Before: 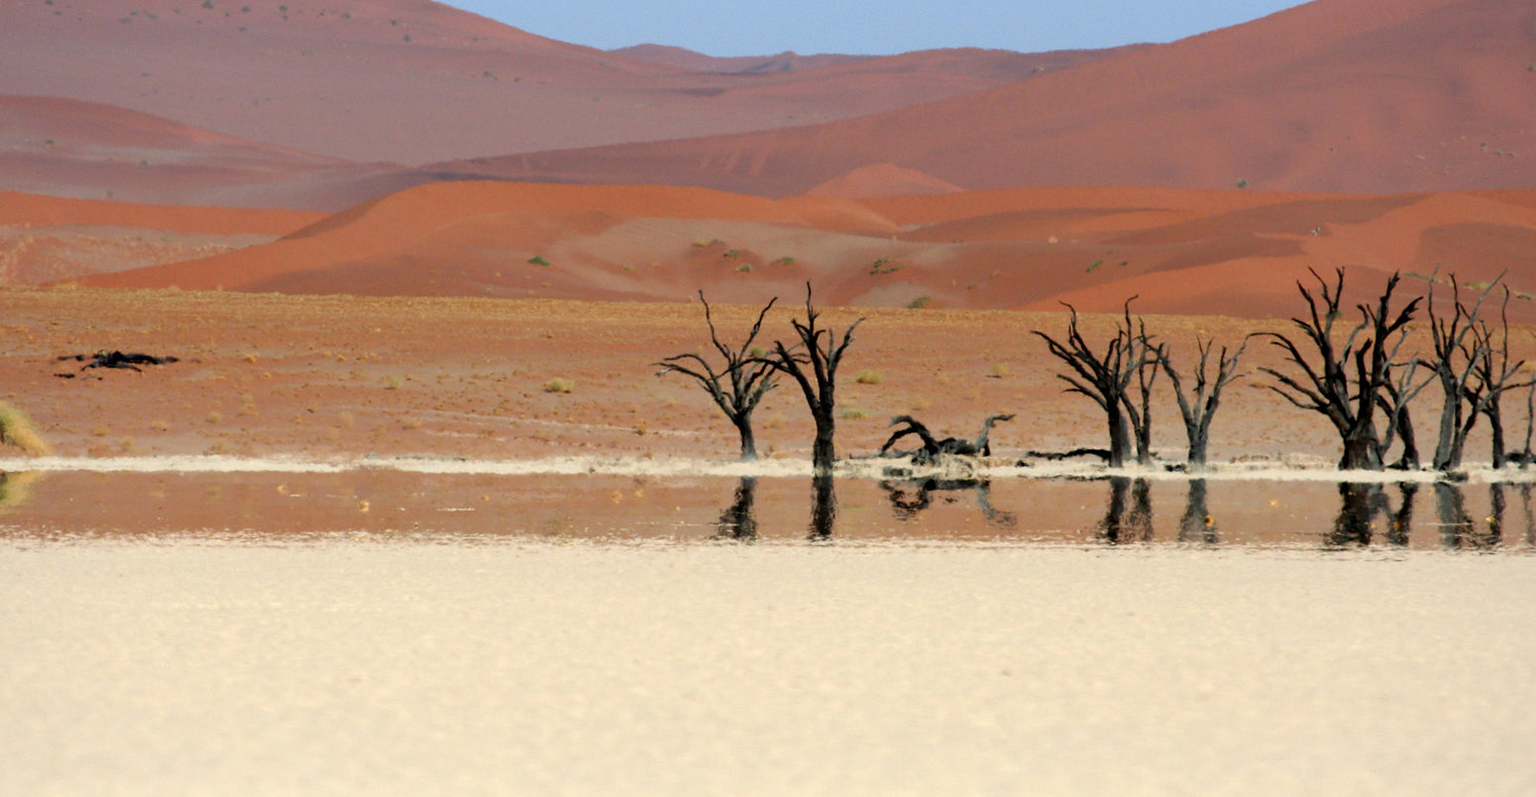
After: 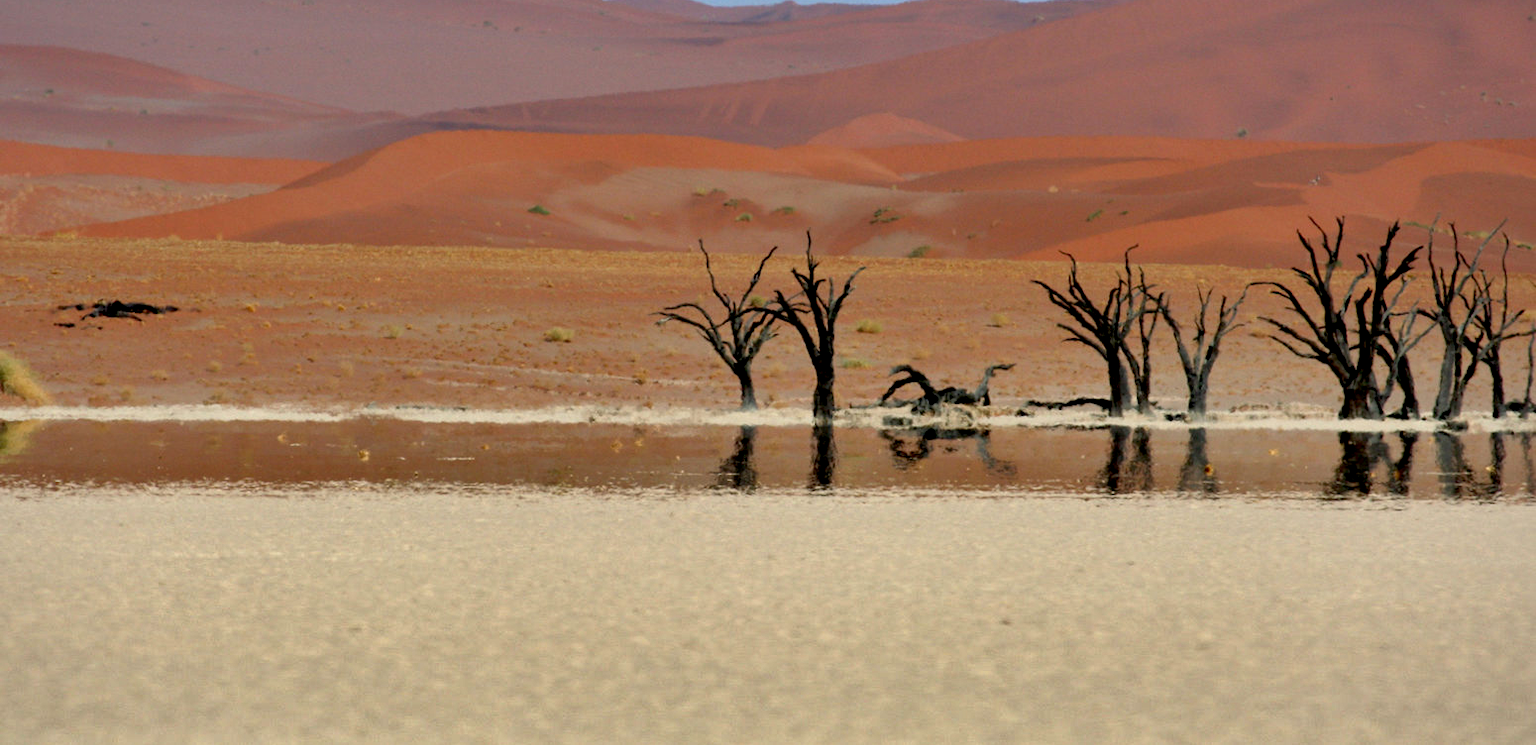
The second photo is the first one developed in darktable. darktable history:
exposure: black level correction 0.009, exposure 0.015 EV, compensate exposure bias true, compensate highlight preservation false
crop and rotate: top 6.397%
shadows and highlights: white point adjustment -3.64, highlights -63.66, highlights color adjustment 39.45%, soften with gaussian
